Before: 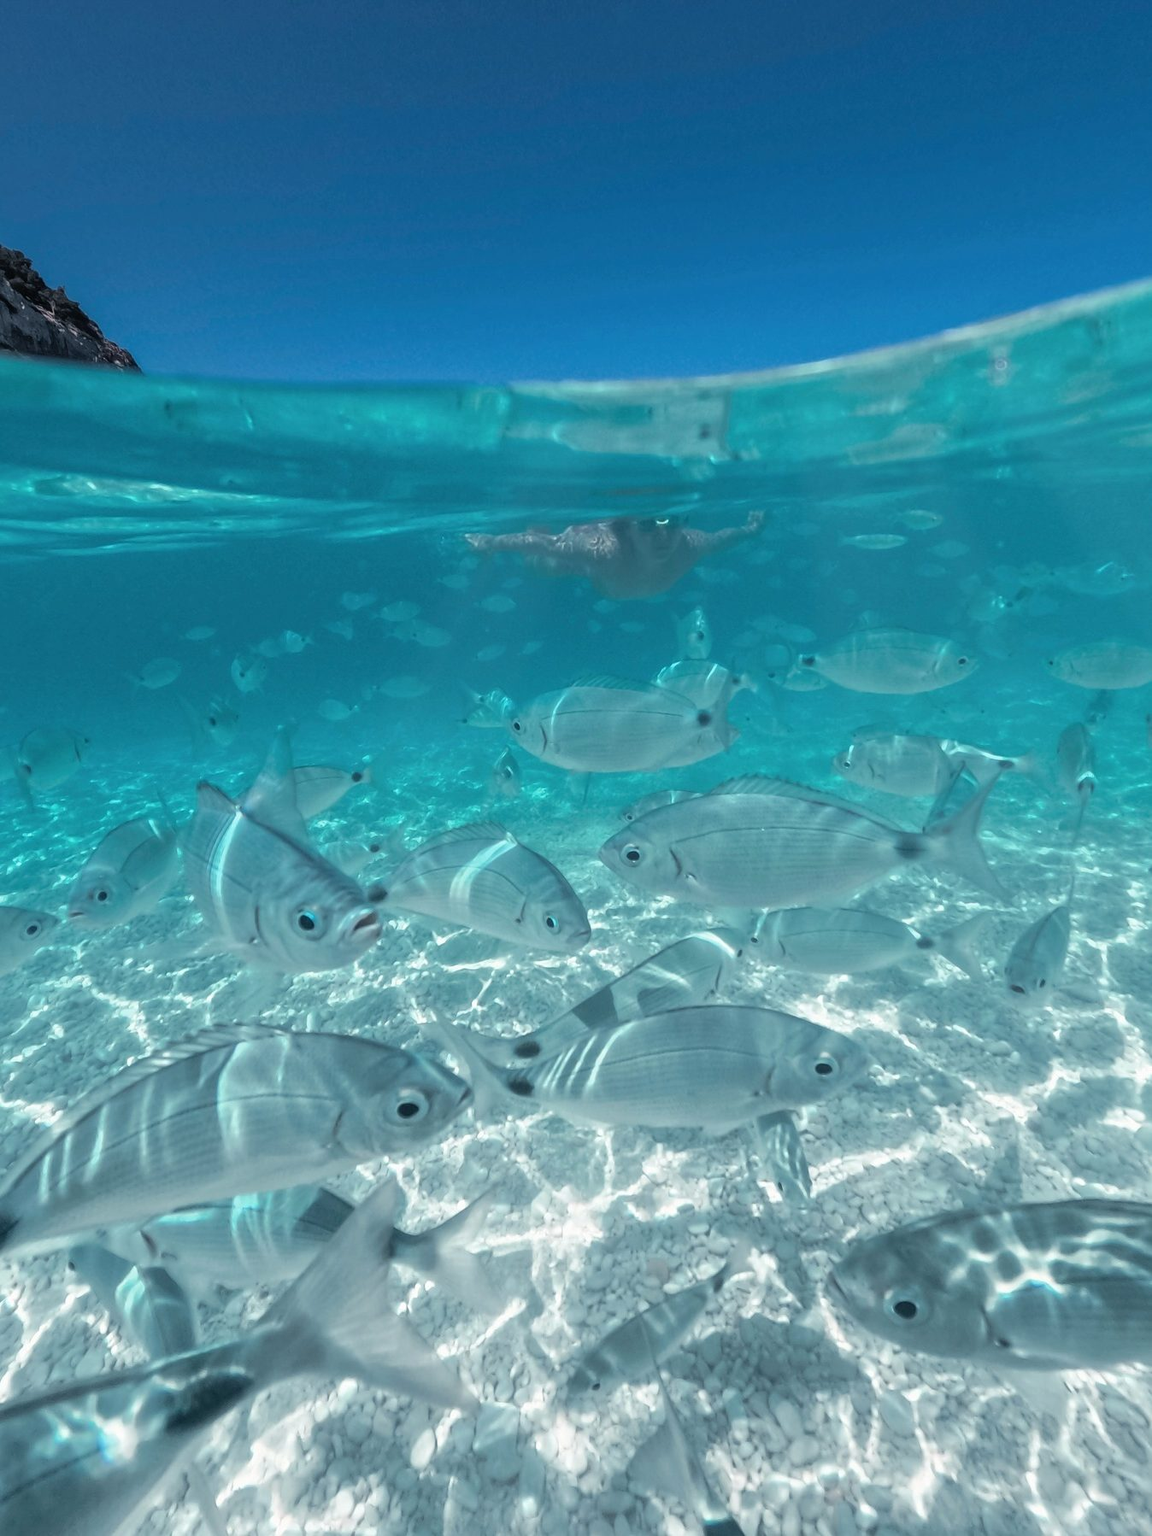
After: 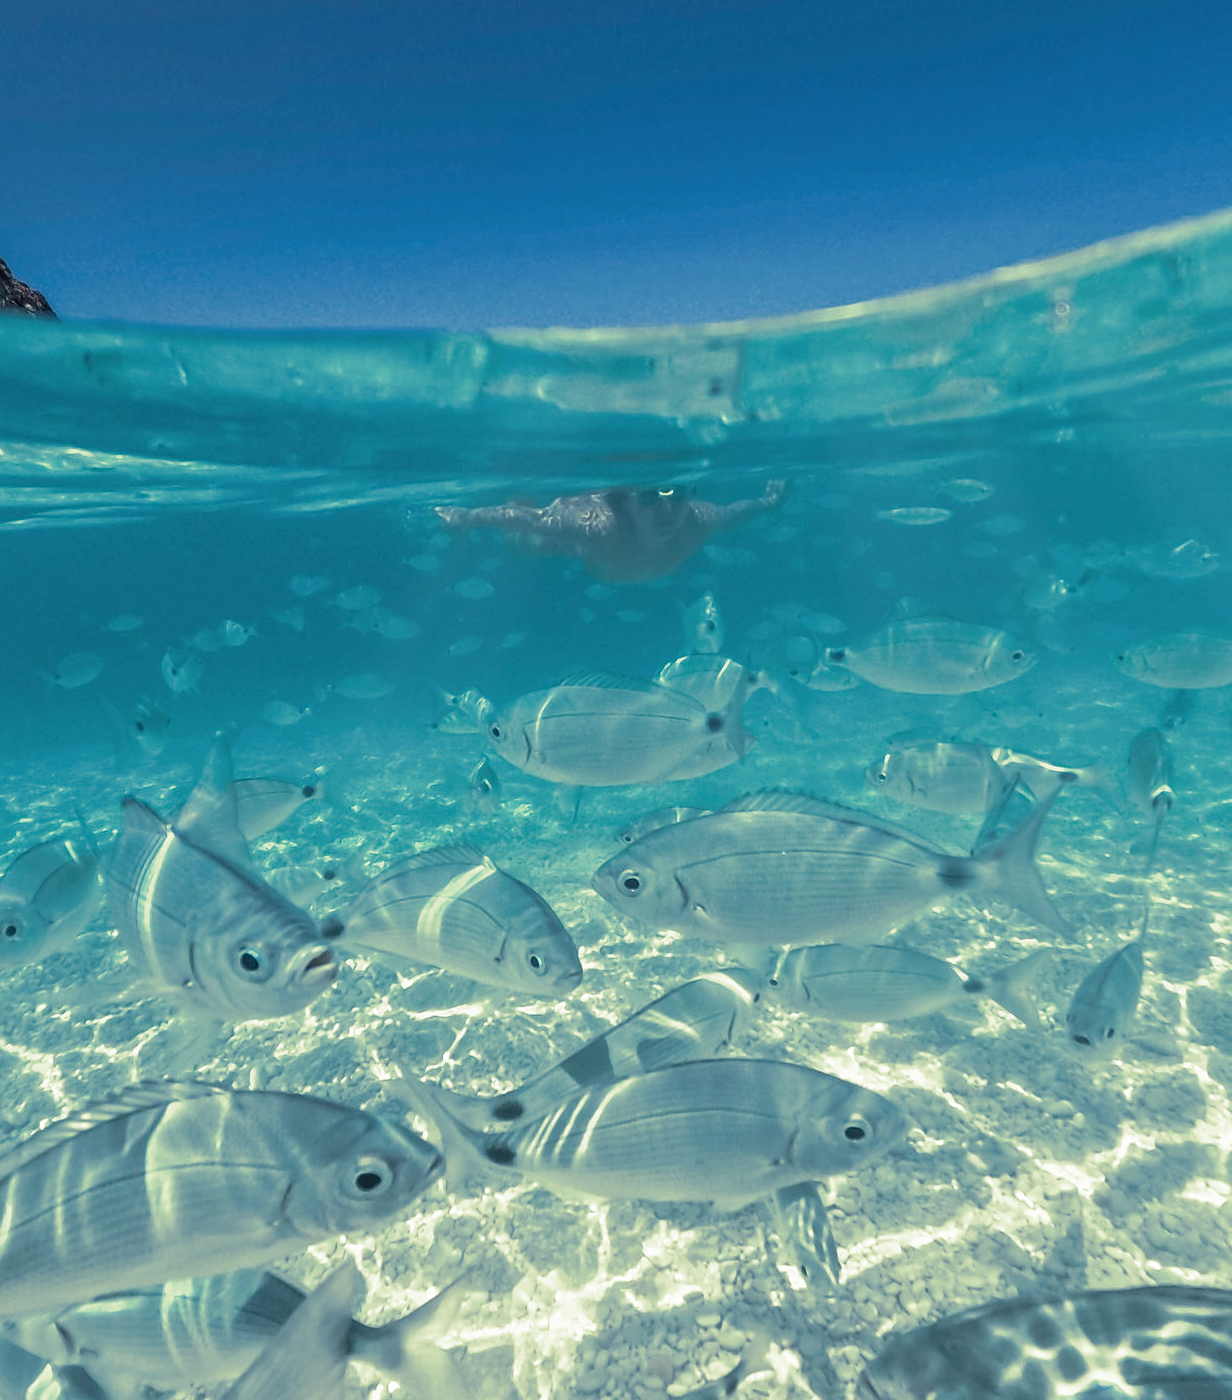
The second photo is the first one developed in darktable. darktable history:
split-toning: shadows › hue 290.82°, shadows › saturation 0.34, highlights › saturation 0.38, balance 0, compress 50%
sharpen: amount 0.2
crop: left 8.155%, top 6.611%, bottom 15.385%
